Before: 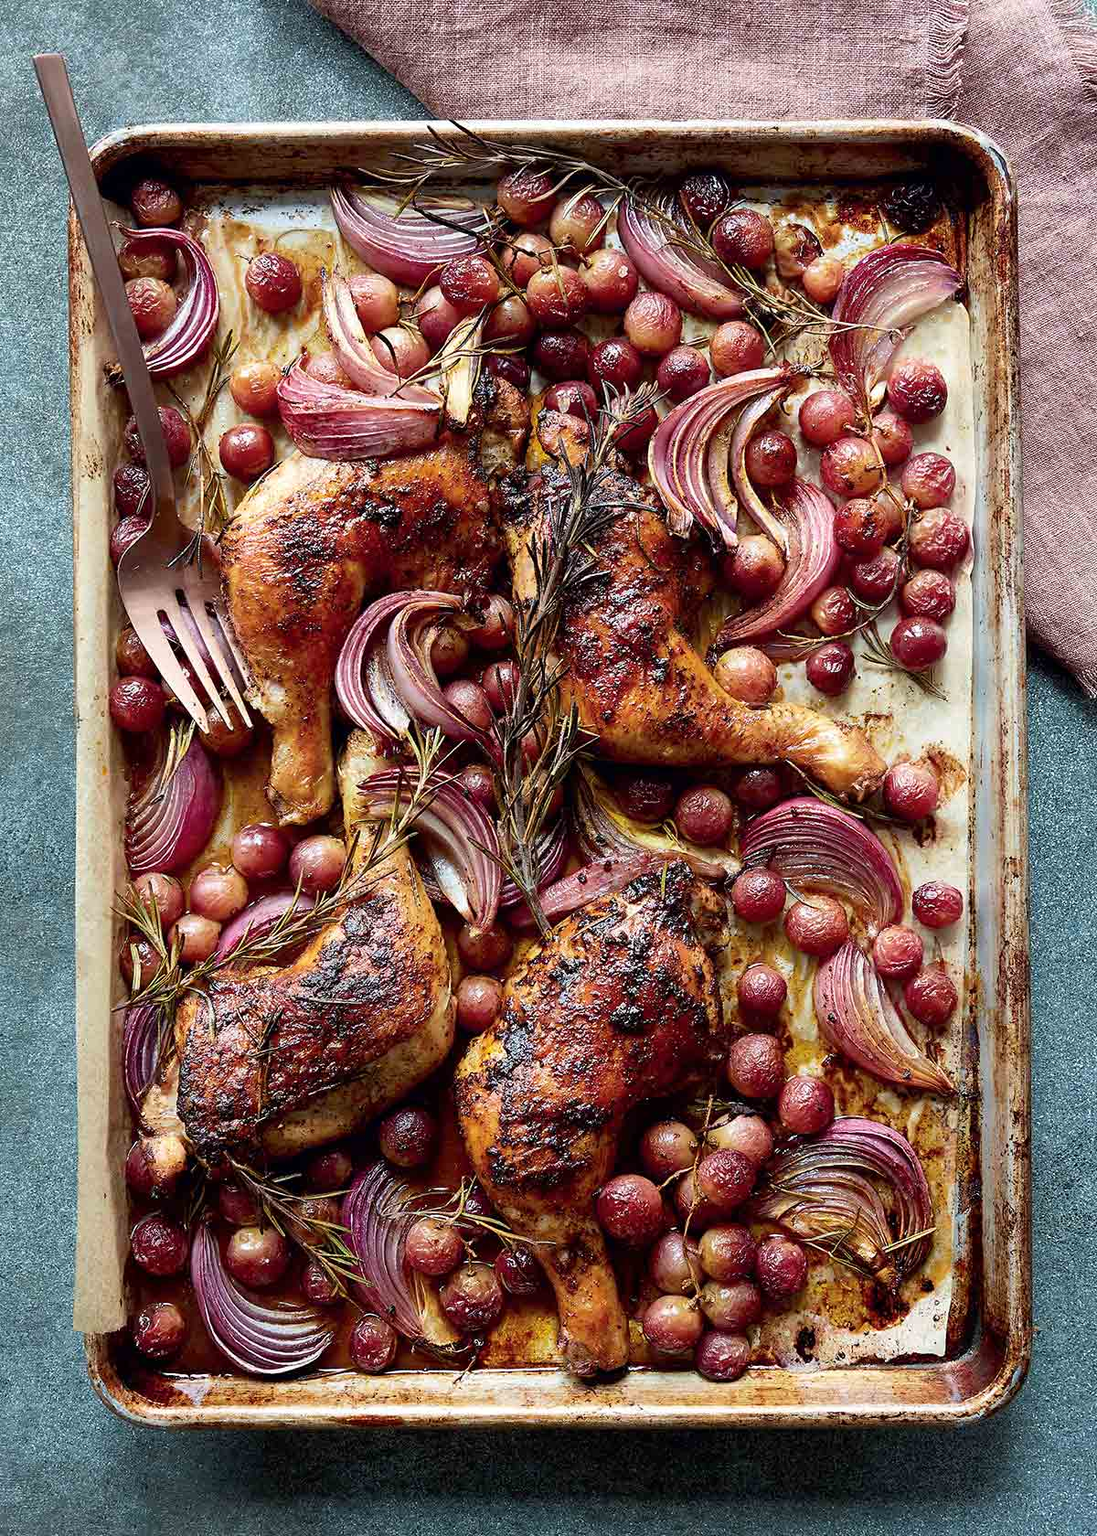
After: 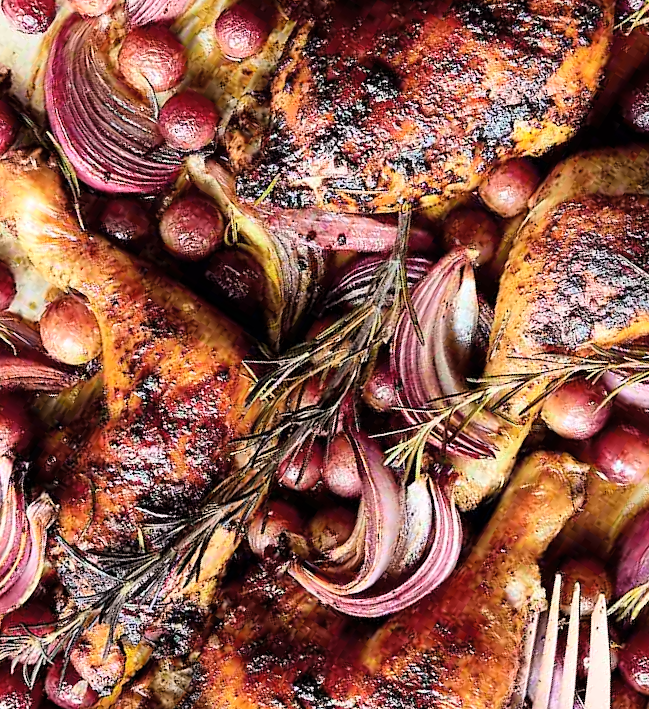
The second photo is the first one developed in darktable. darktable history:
crop and rotate: angle 147.55°, left 9.148%, top 15.67%, right 4.585%, bottom 16.972%
tone curve: curves: ch0 [(0, 0) (0.004, 0.001) (0.133, 0.112) (0.325, 0.362) (0.832, 0.893) (1, 1)], color space Lab, linked channels, preserve colors none
tone equalizer: -8 EV -0.552 EV
contrast brightness saturation: contrast 0.05, brightness 0.062, saturation 0.015
